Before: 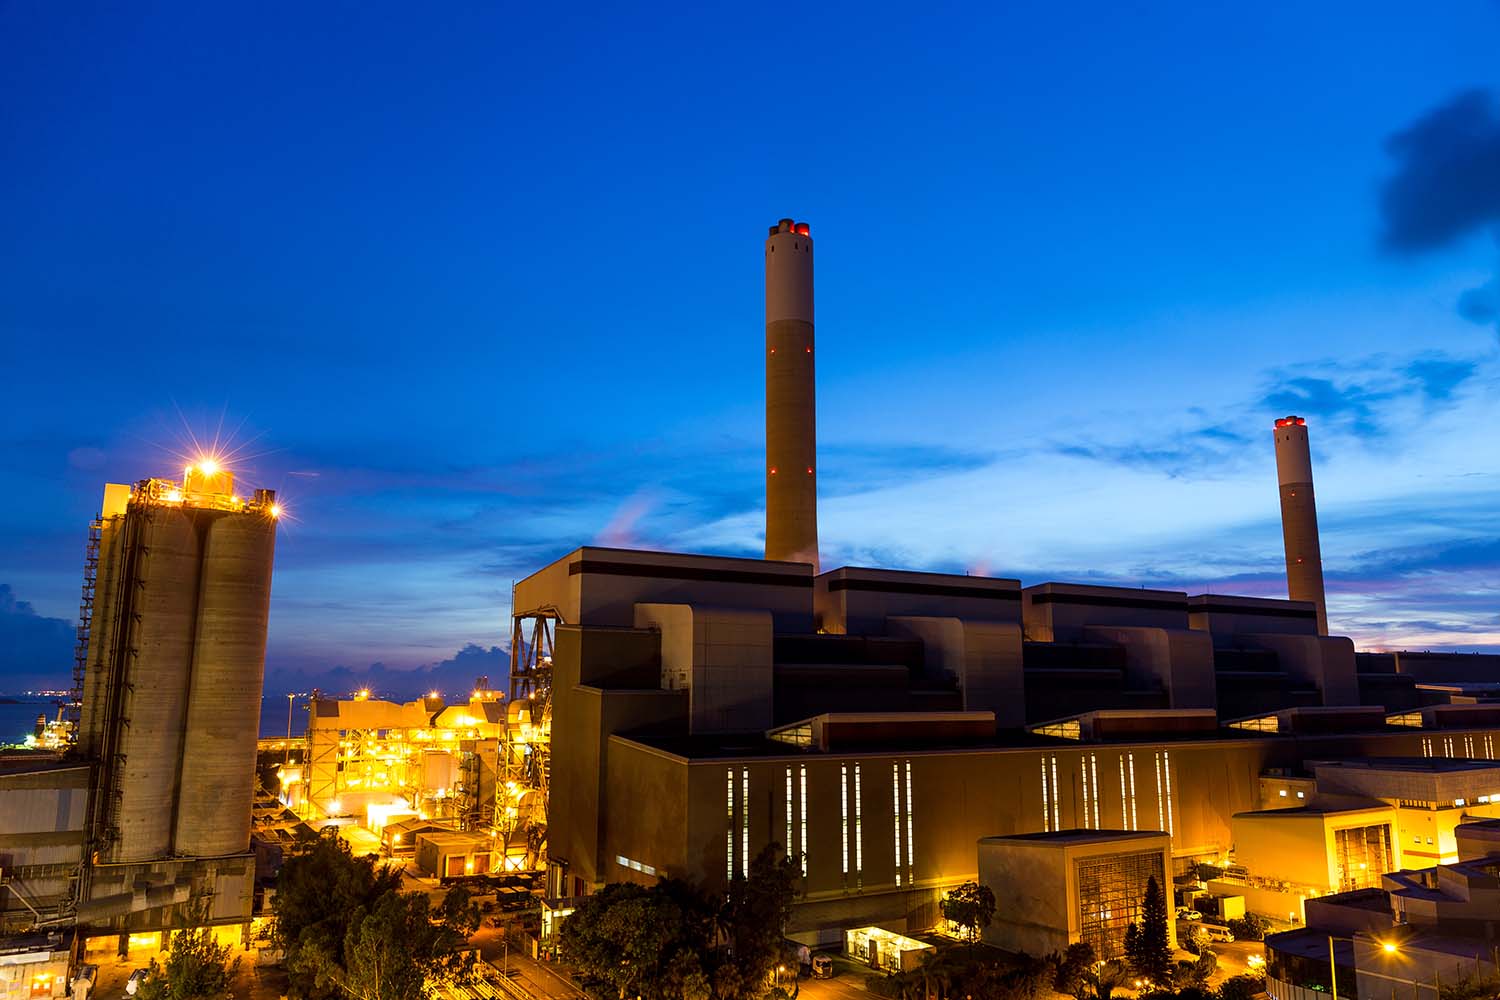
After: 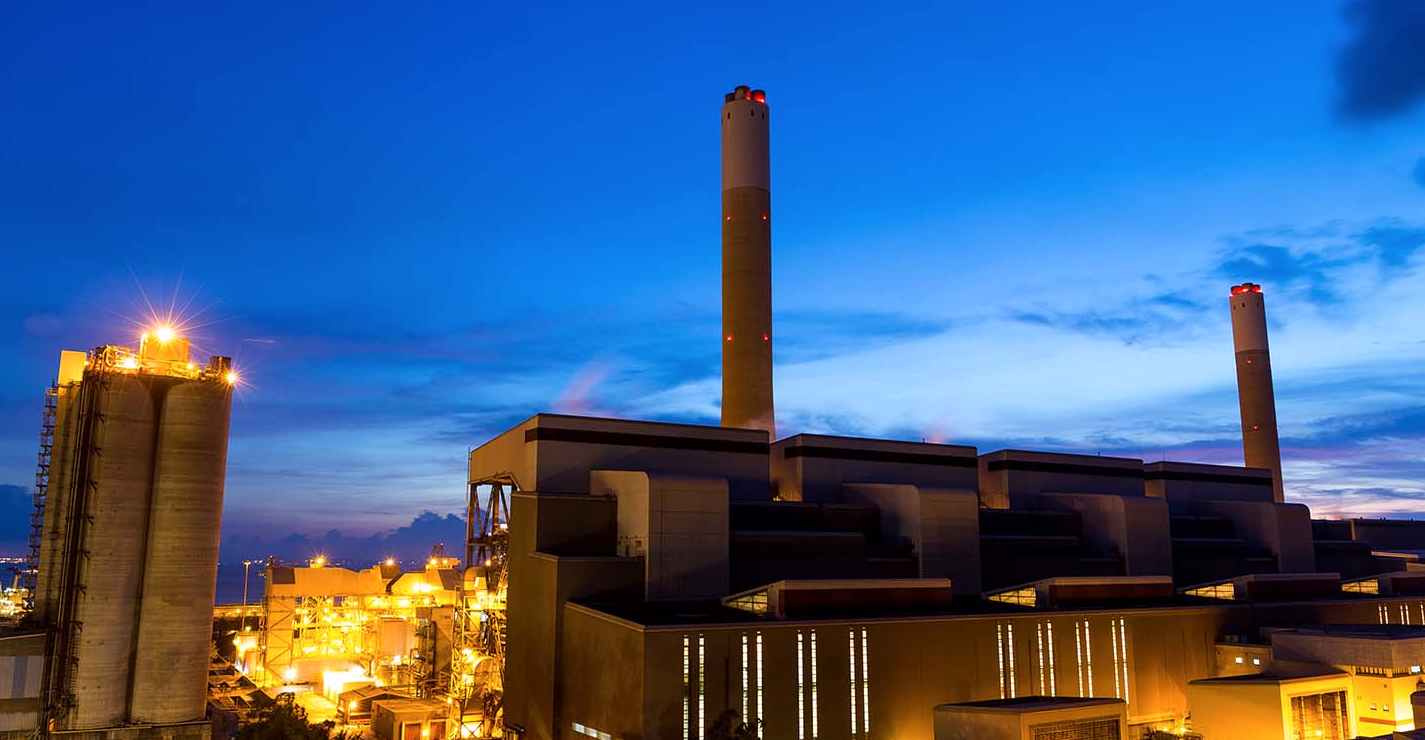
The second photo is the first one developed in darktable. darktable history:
color calibration: illuminant custom, x 0.348, y 0.366, temperature 4940.58 K
crop and rotate: left 2.991%, top 13.302%, right 1.981%, bottom 12.636%
